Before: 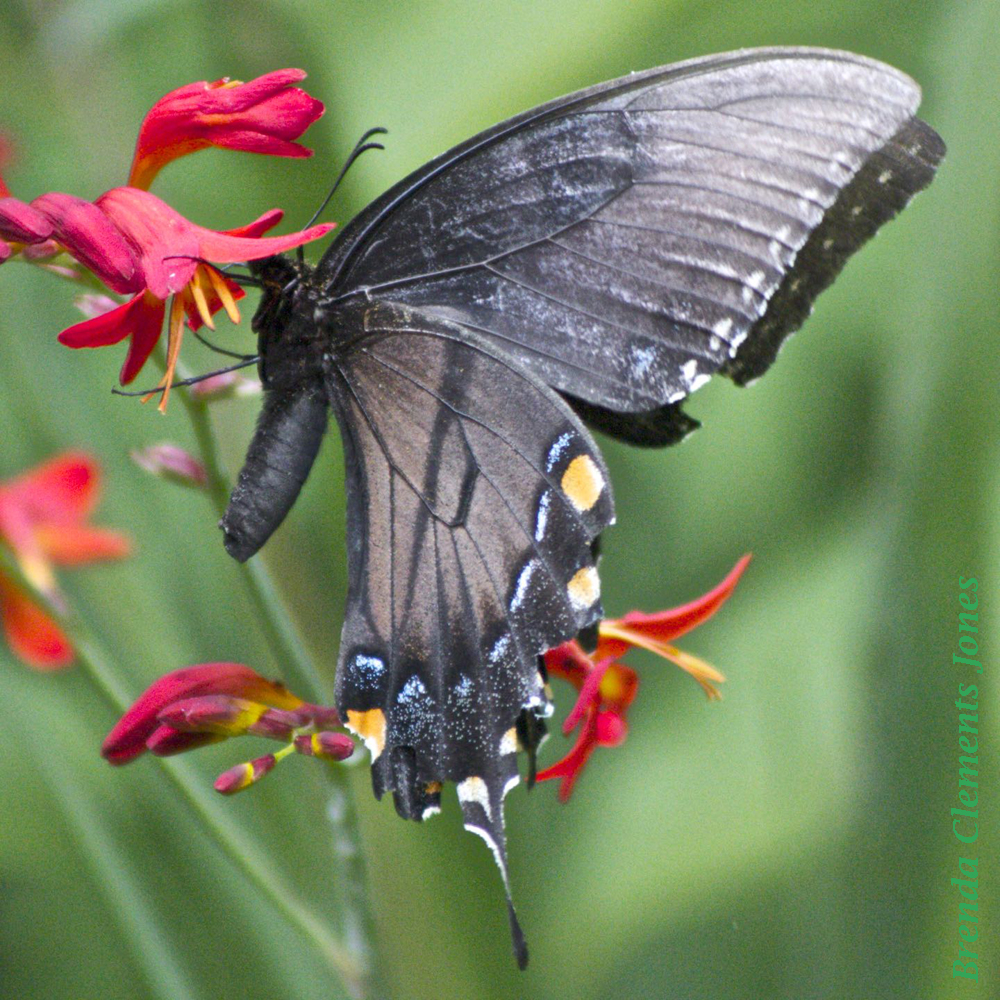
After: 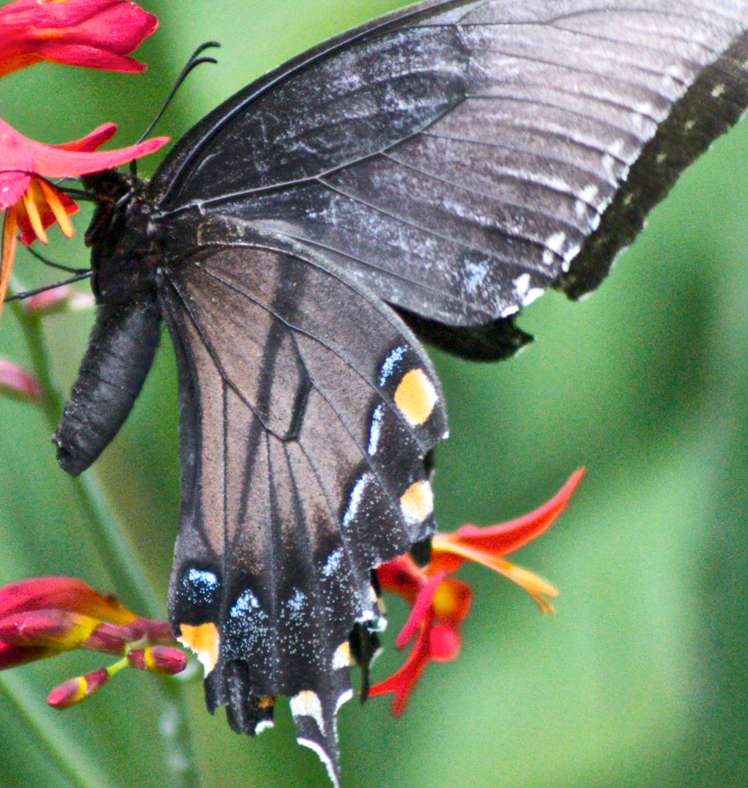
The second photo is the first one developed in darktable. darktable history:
contrast brightness saturation: contrast 0.15, brightness 0.05
crop: left 16.768%, top 8.653%, right 8.362%, bottom 12.485%
base curve: curves: ch0 [(0, 0) (0.472, 0.455) (1, 1)], preserve colors none
